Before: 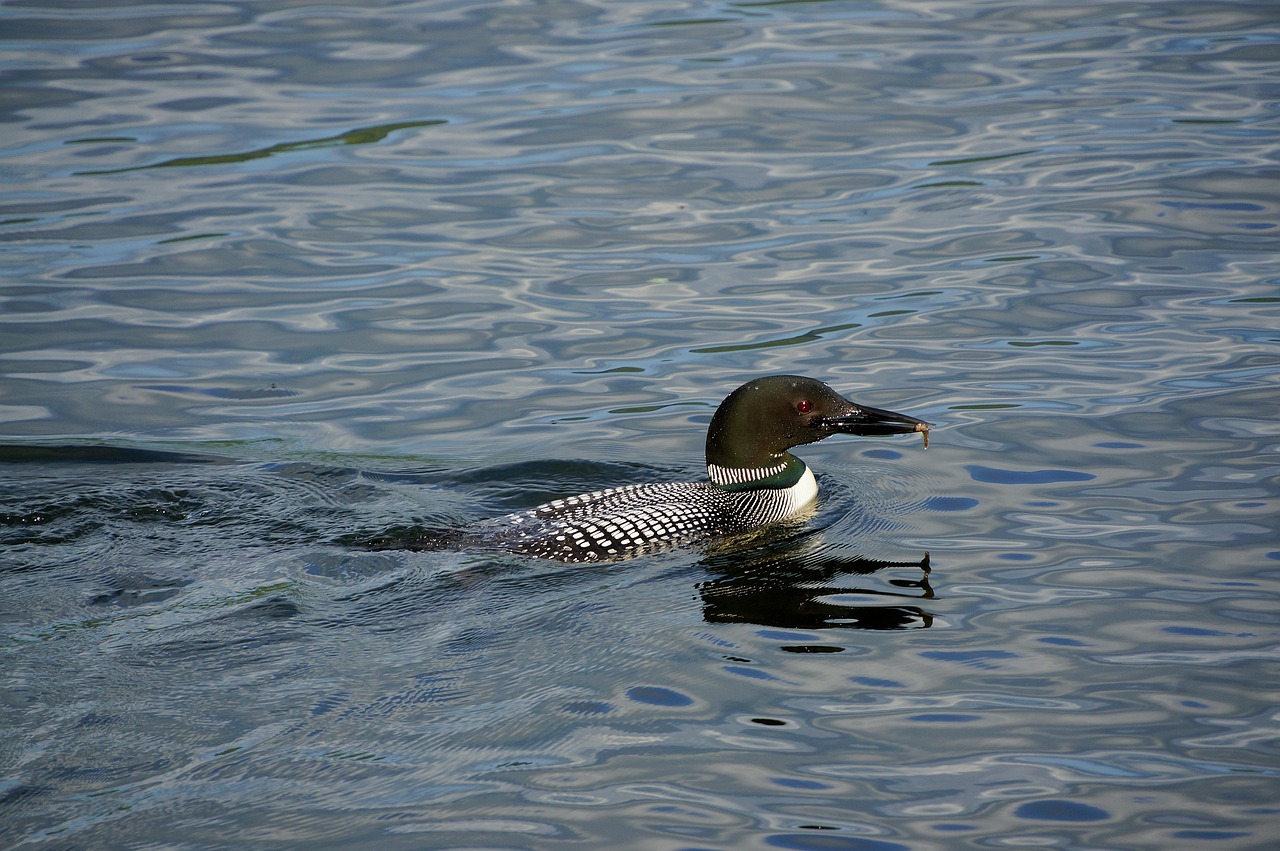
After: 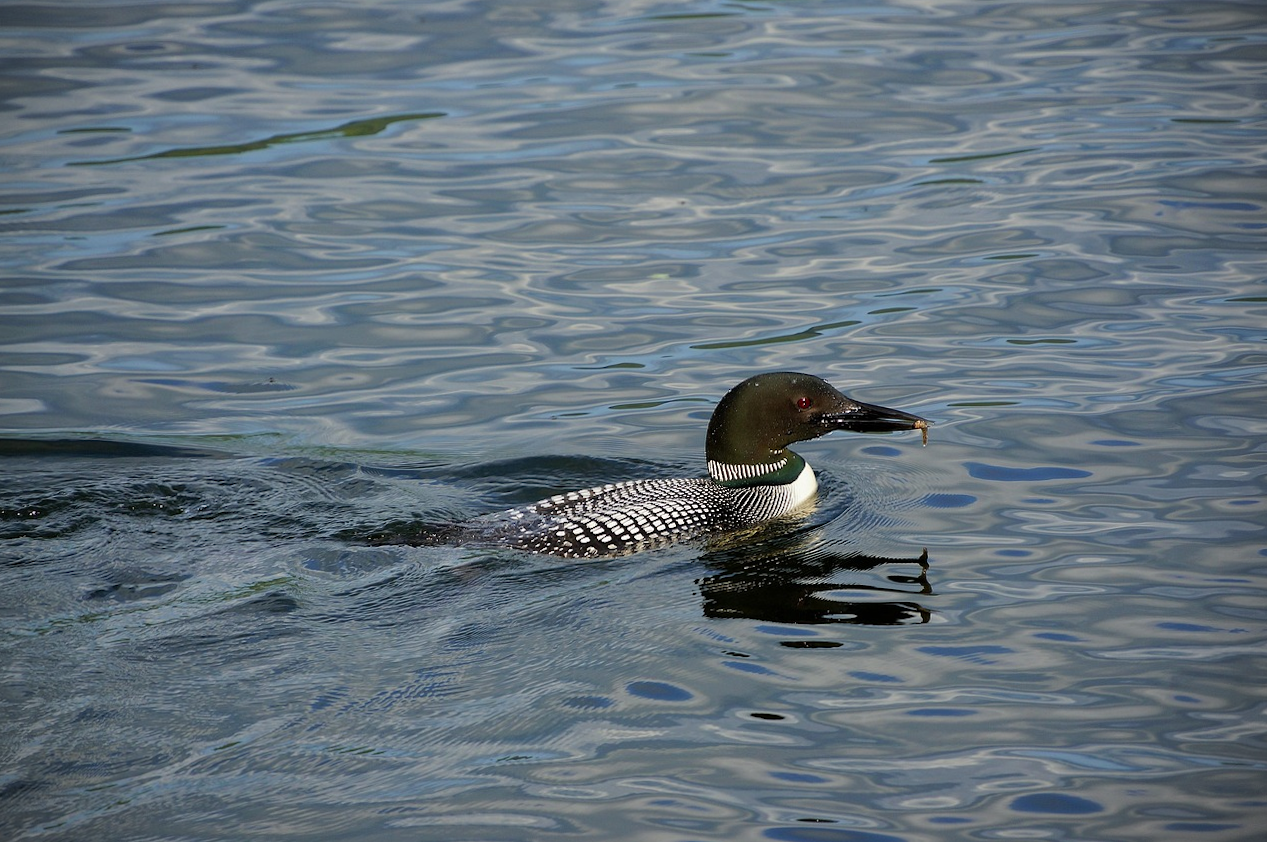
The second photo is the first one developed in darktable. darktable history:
rotate and perspective: rotation 0.174°, lens shift (vertical) 0.013, lens shift (horizontal) 0.019, shear 0.001, automatic cropping original format, crop left 0.007, crop right 0.991, crop top 0.016, crop bottom 0.997
vignetting: fall-off start 92.6%, brightness -0.52, saturation -0.51, center (-0.012, 0)
